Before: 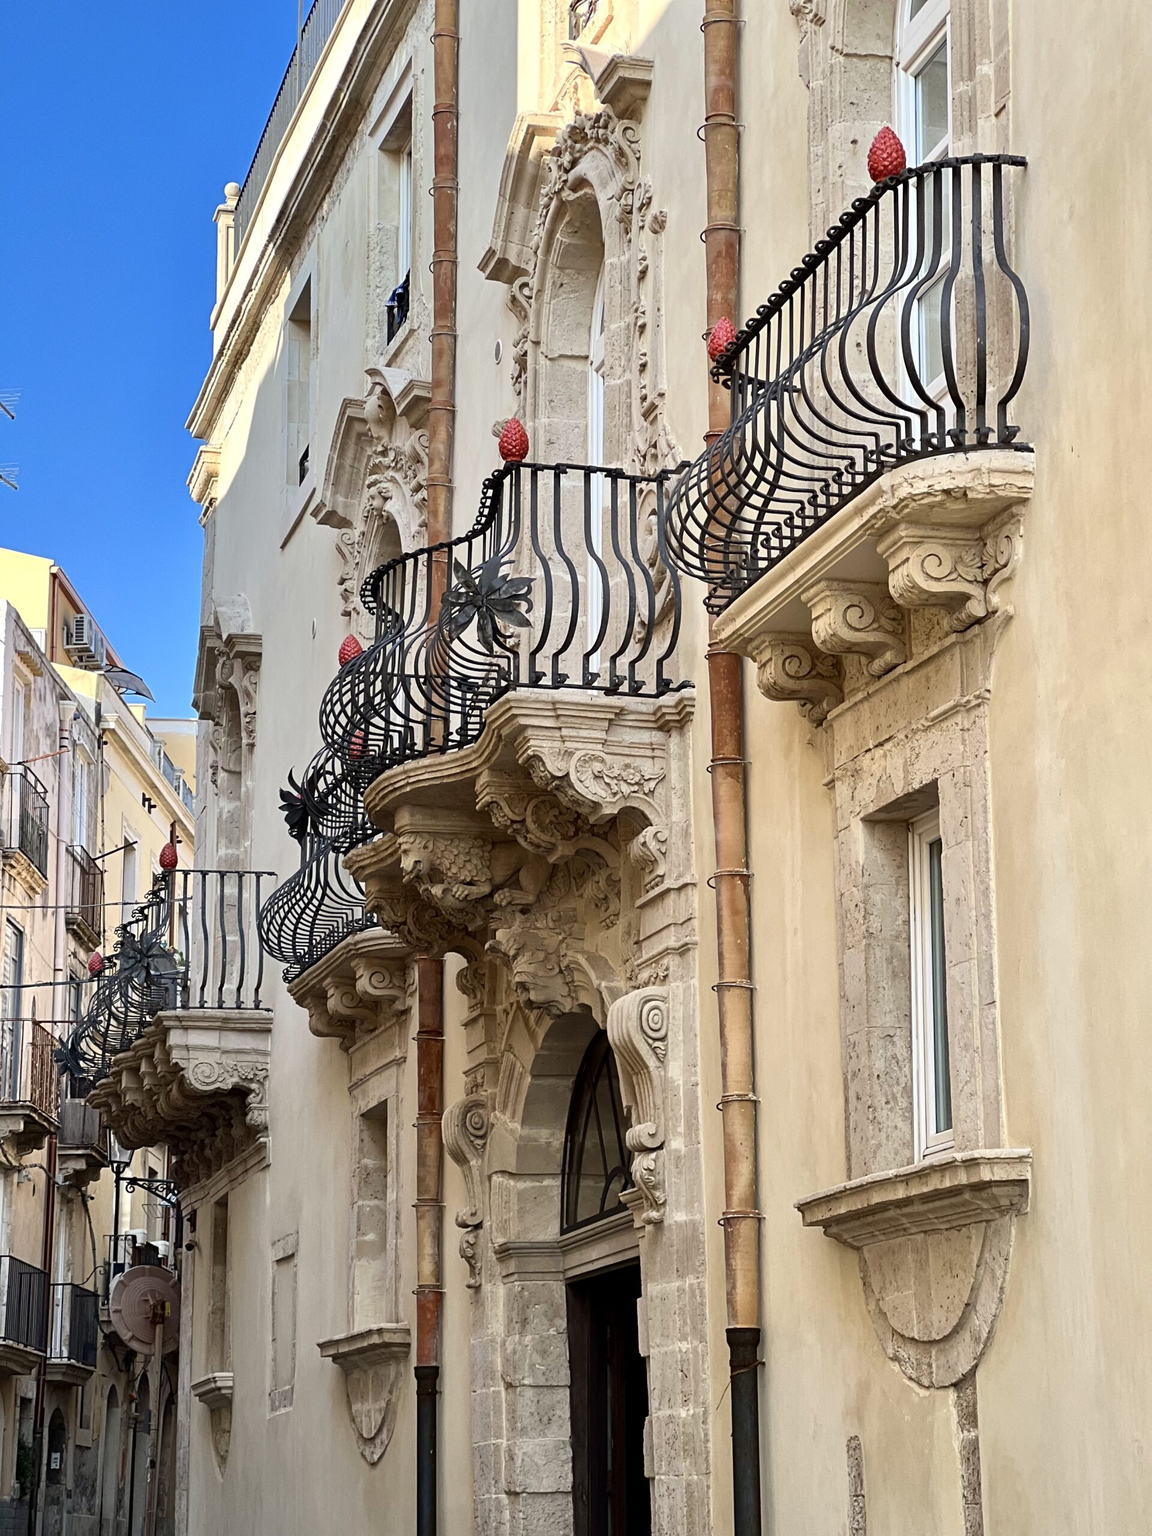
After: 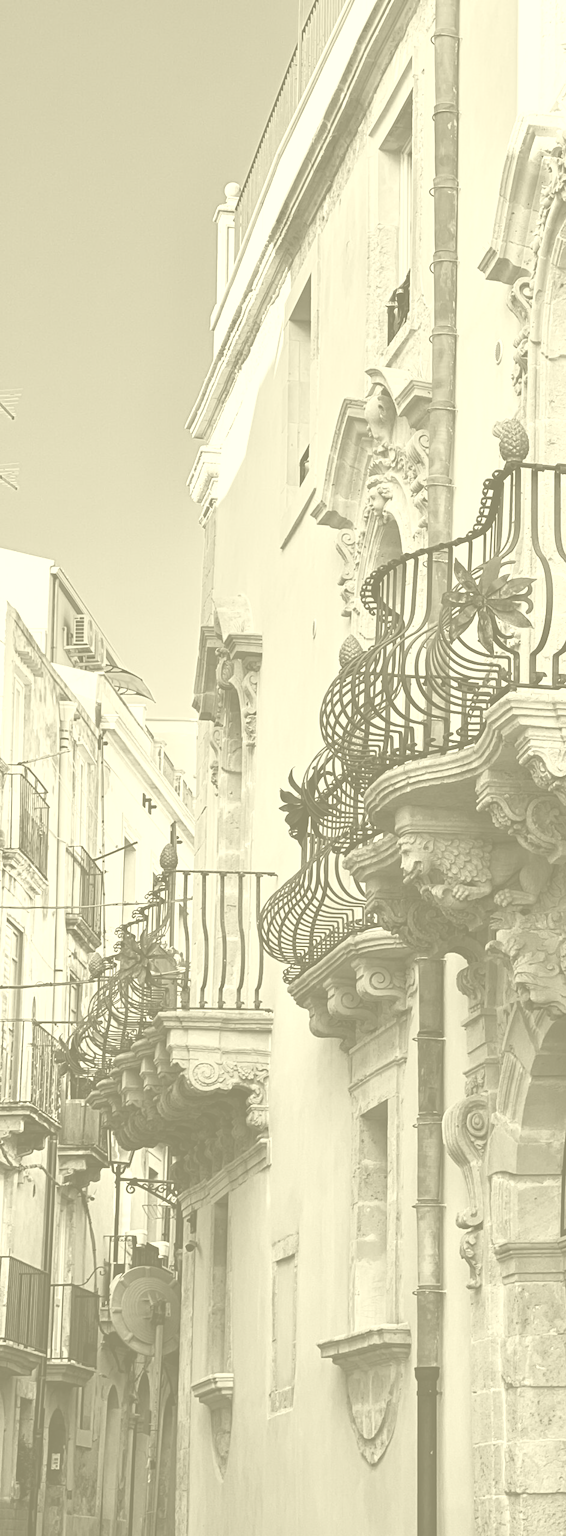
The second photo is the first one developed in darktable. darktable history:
contrast brightness saturation: contrast 0.22
colorize: hue 43.2°, saturation 40%, version 1
crop and rotate: left 0%, top 0%, right 50.845%
